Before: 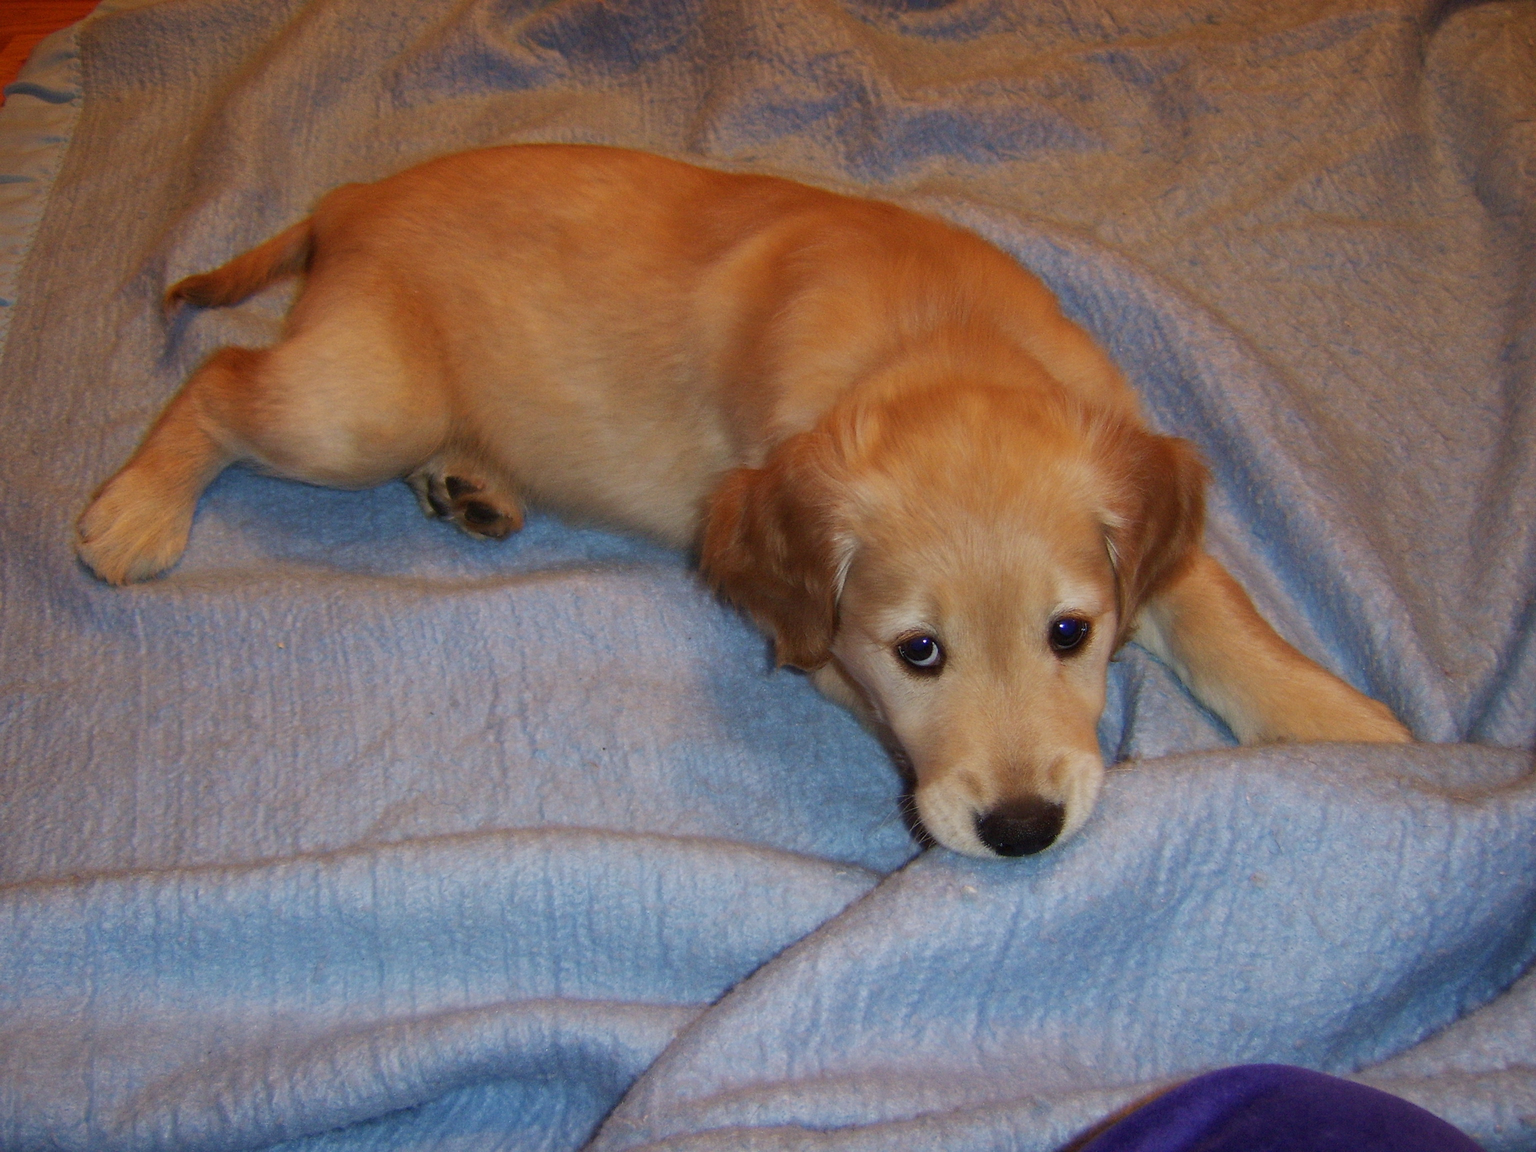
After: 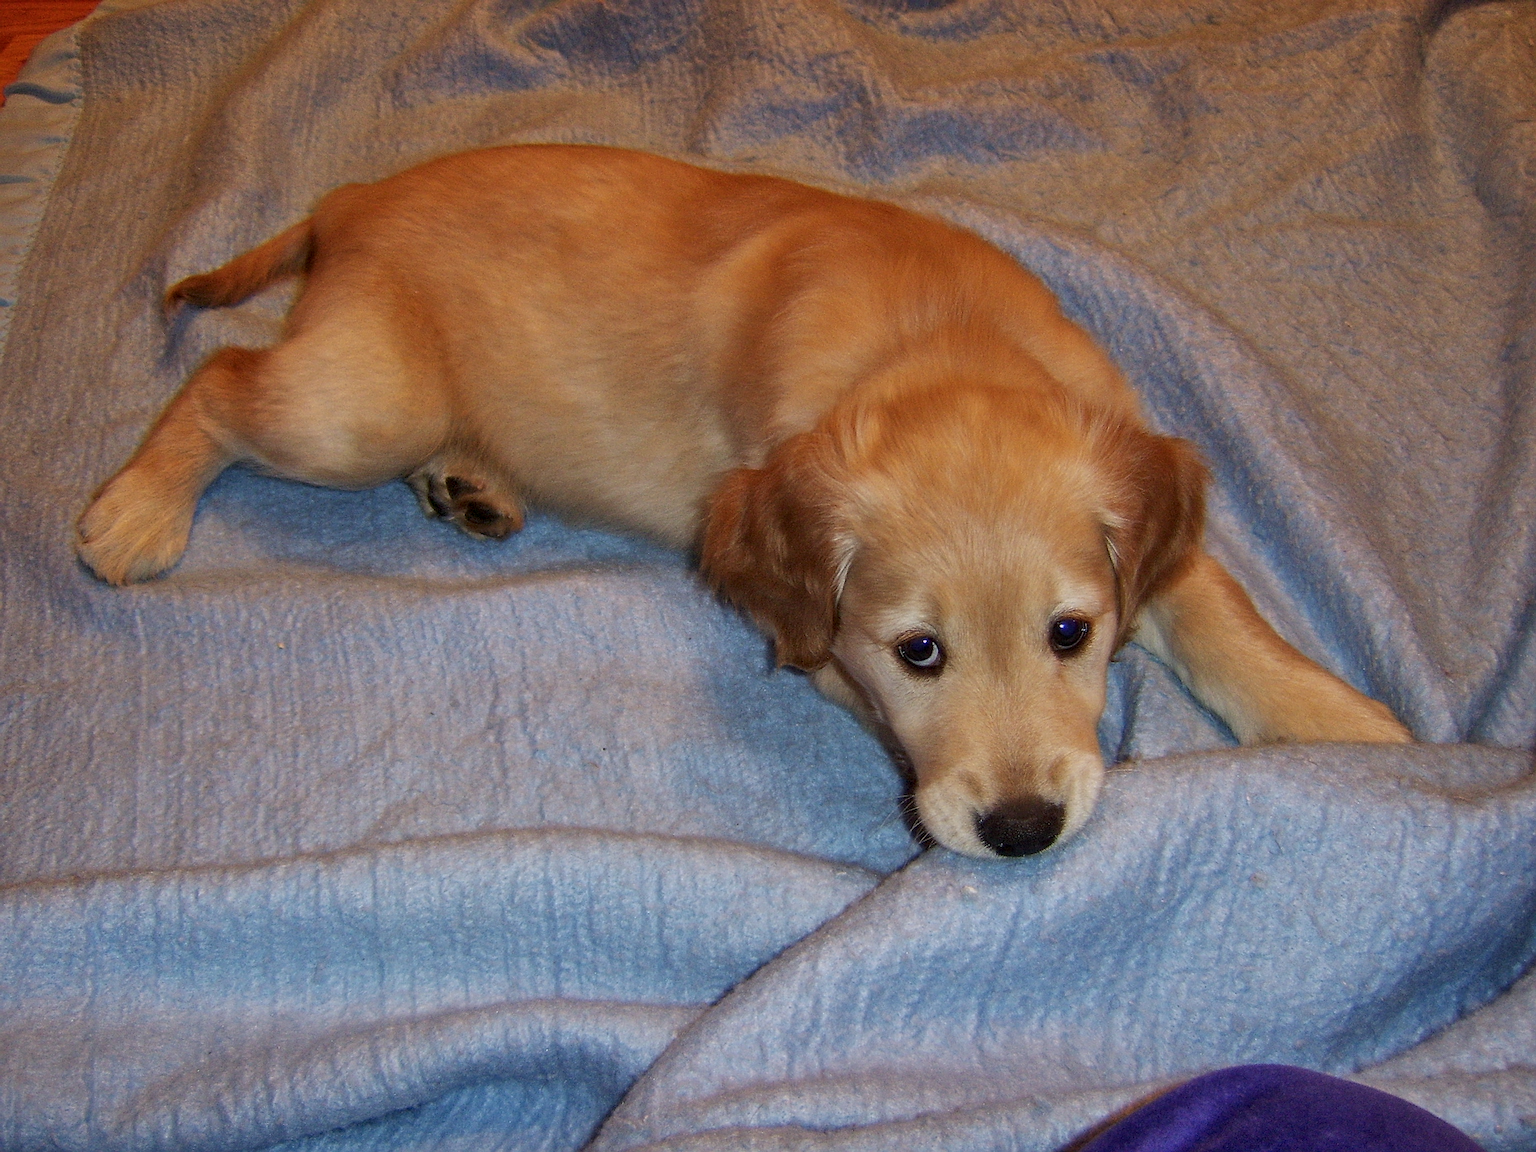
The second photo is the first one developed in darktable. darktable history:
sharpen: amount 0.6
shadows and highlights: low approximation 0.01, soften with gaussian
local contrast: on, module defaults
